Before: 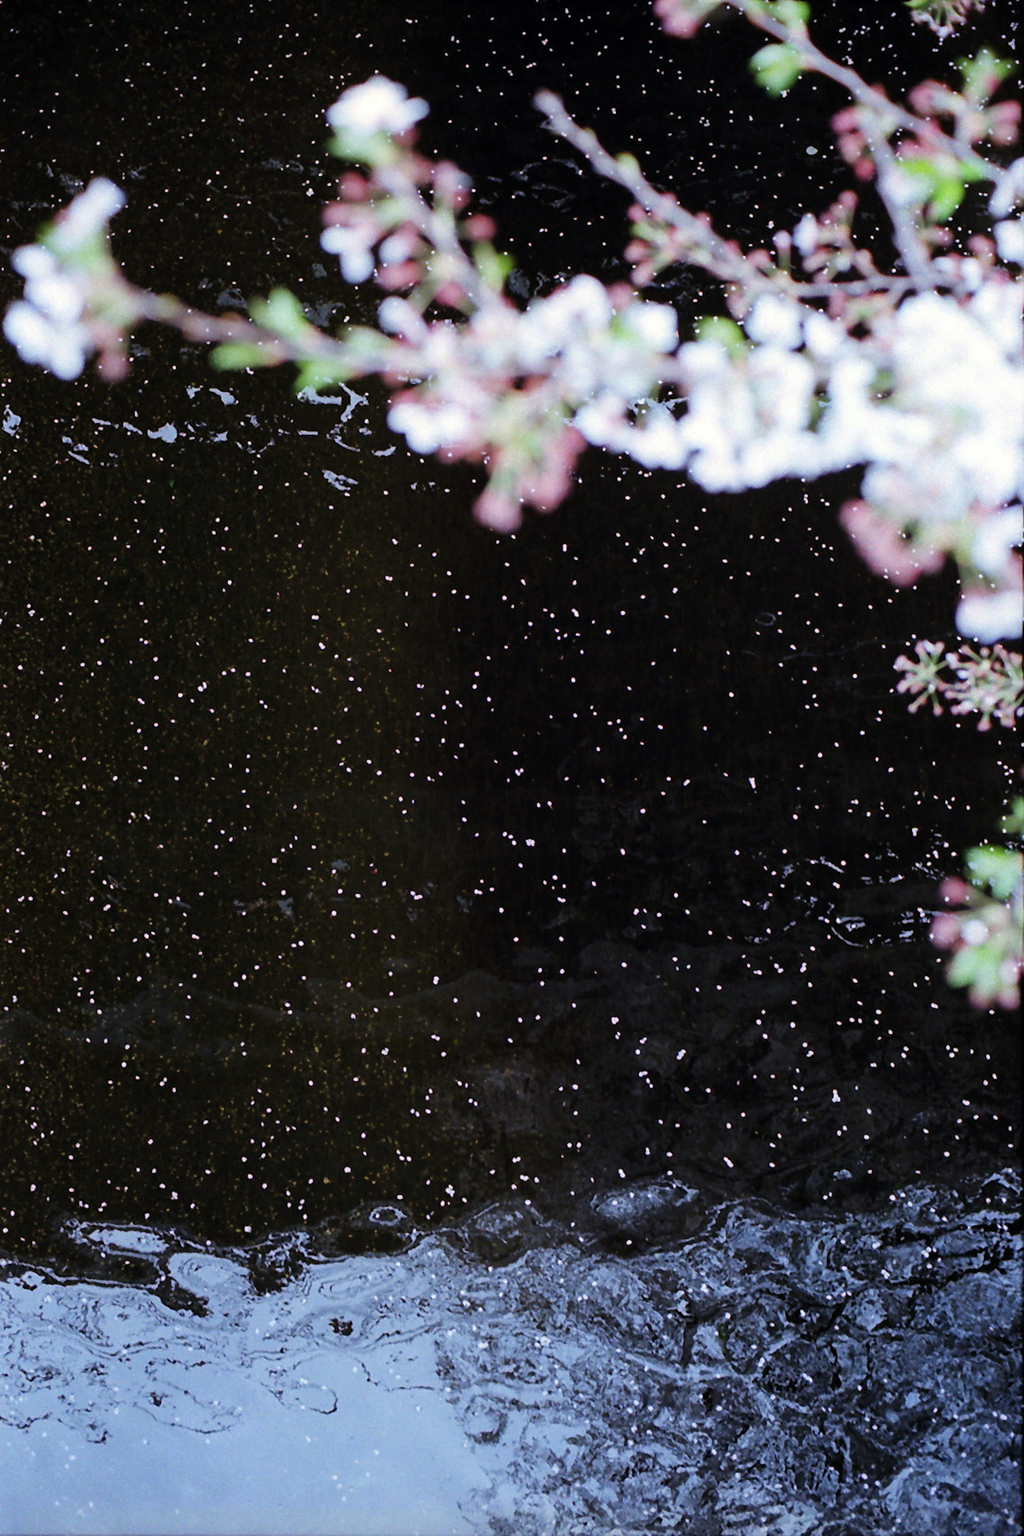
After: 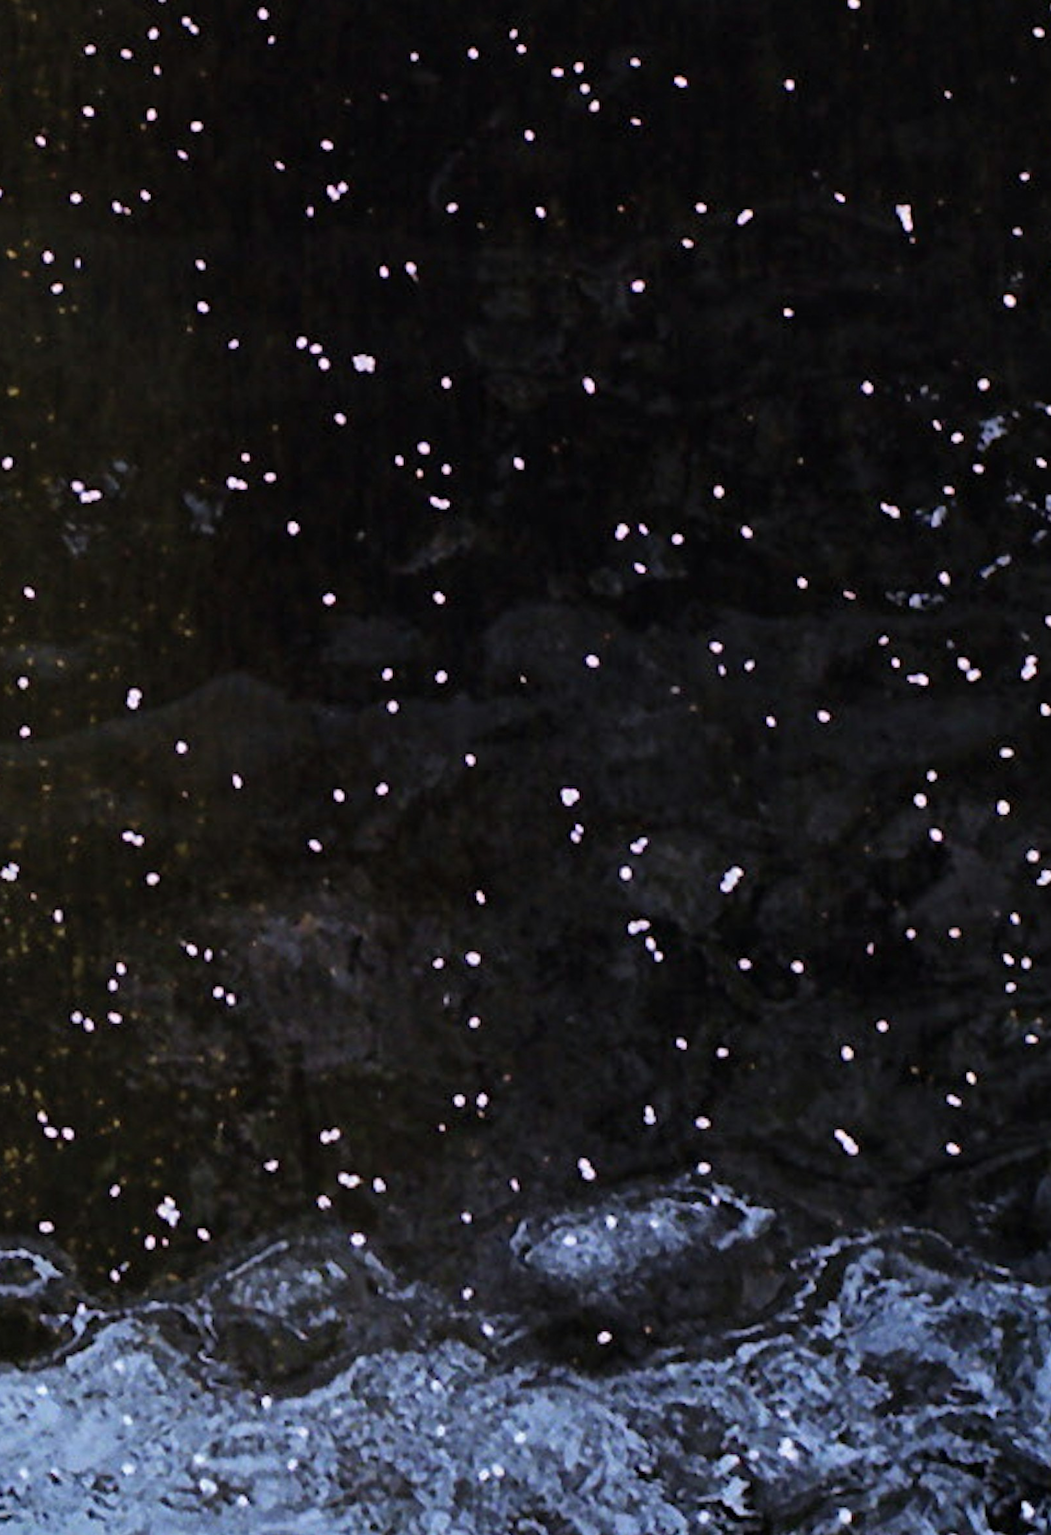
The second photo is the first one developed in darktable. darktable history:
shadows and highlights: shadows 20.91, highlights -82.73, soften with gaussian
crop: left 37.221%, top 45.169%, right 20.63%, bottom 13.777%
